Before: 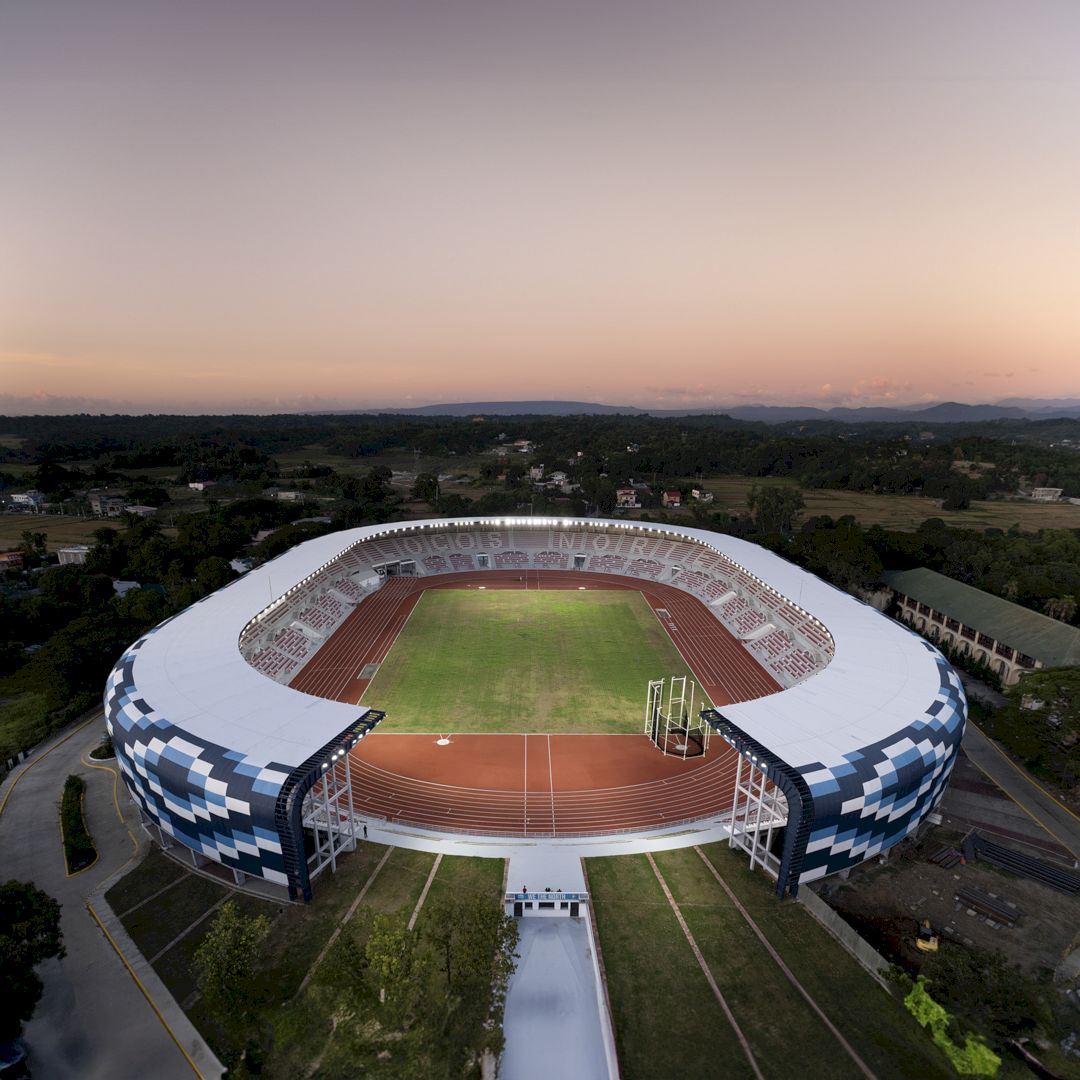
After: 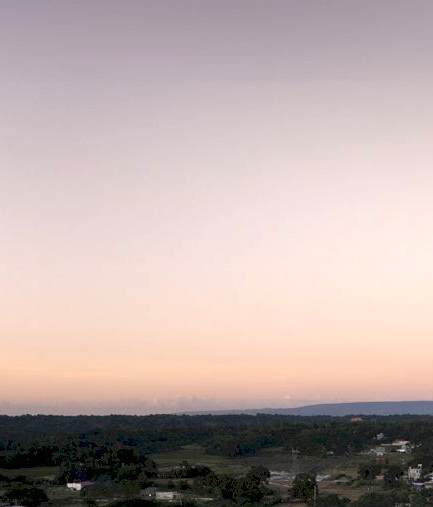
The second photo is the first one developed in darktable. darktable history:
exposure: black level correction 0, exposure 0.7 EV, compensate highlight preservation false
crop and rotate: left 11.307%, top 0.058%, right 48.574%, bottom 52.93%
